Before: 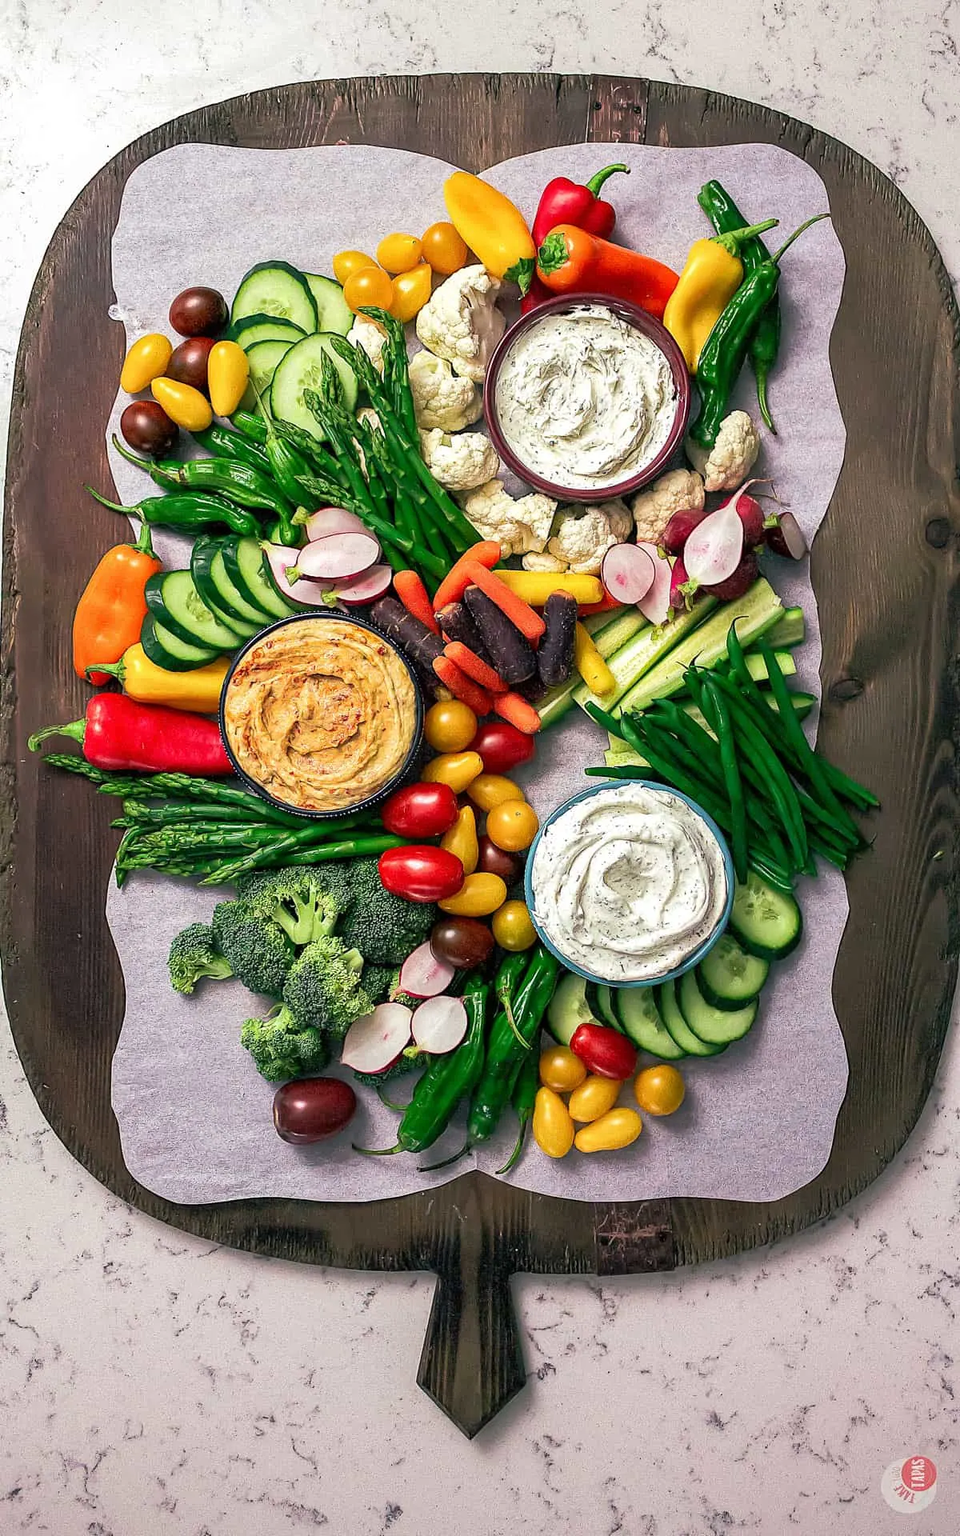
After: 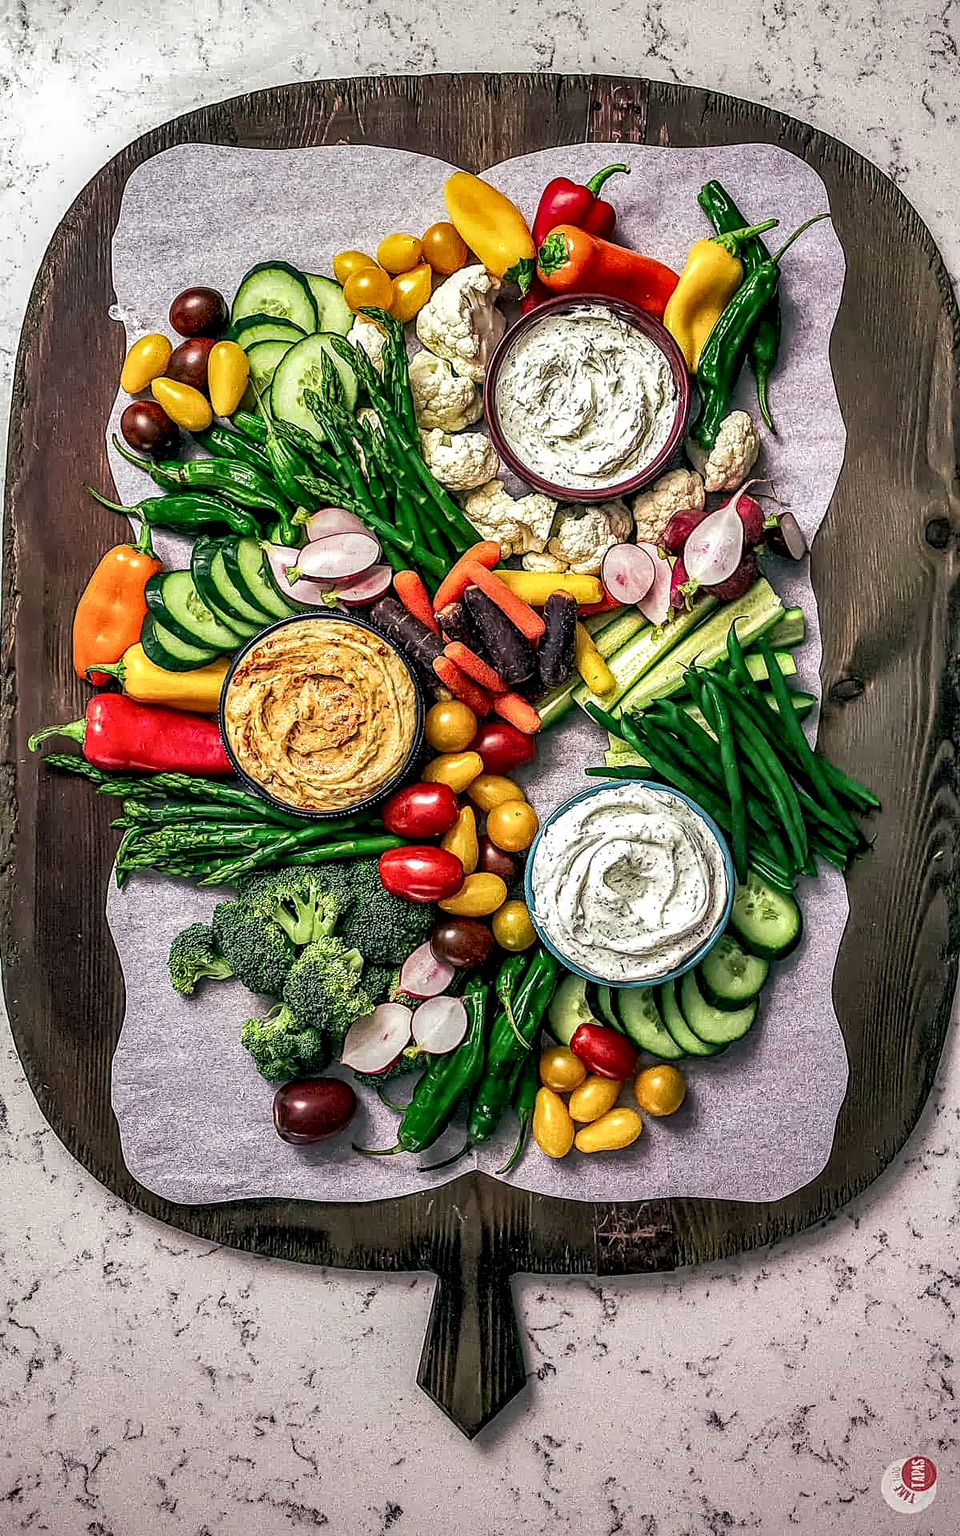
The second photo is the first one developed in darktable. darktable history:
sharpen: radius 2.529, amount 0.323
local contrast: highlights 12%, shadows 38%, detail 183%, midtone range 0.471
shadows and highlights: shadows color adjustment 97.66%, soften with gaussian
exposure: exposure -0.048 EV
